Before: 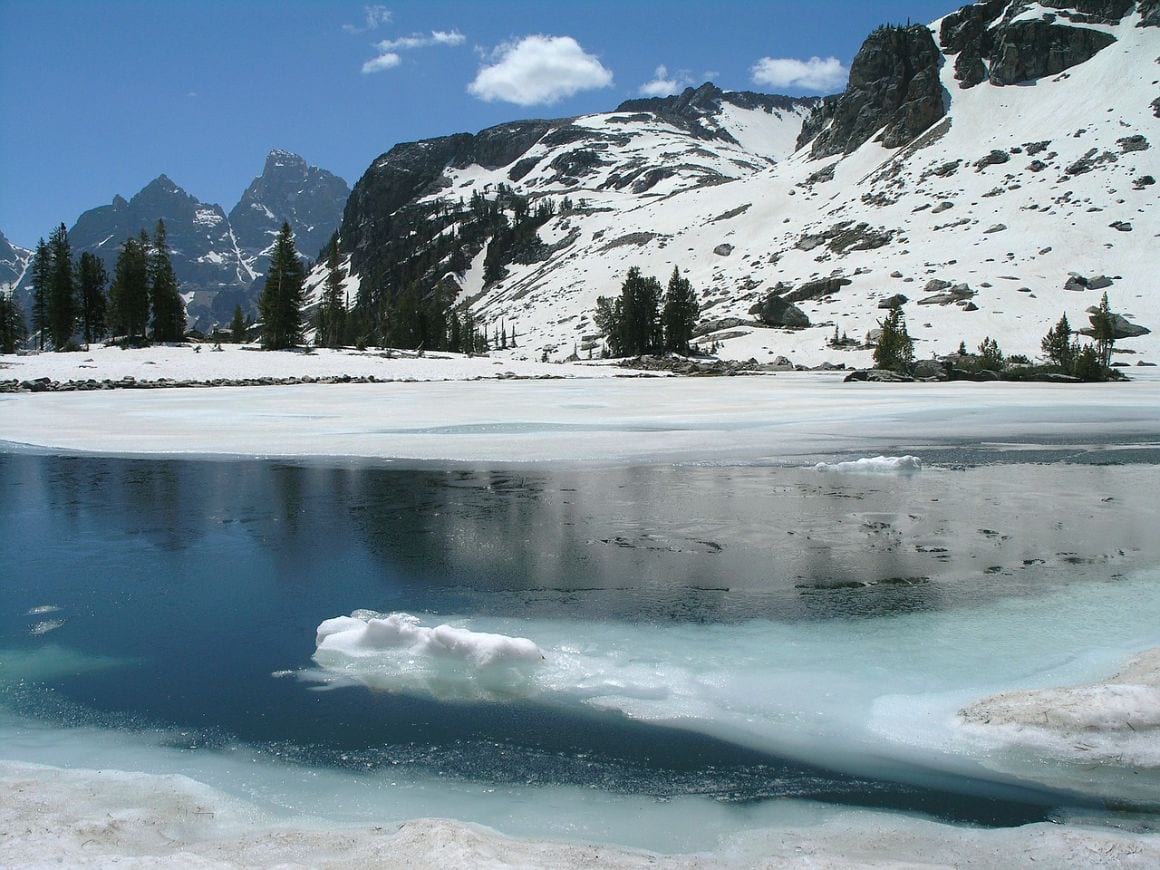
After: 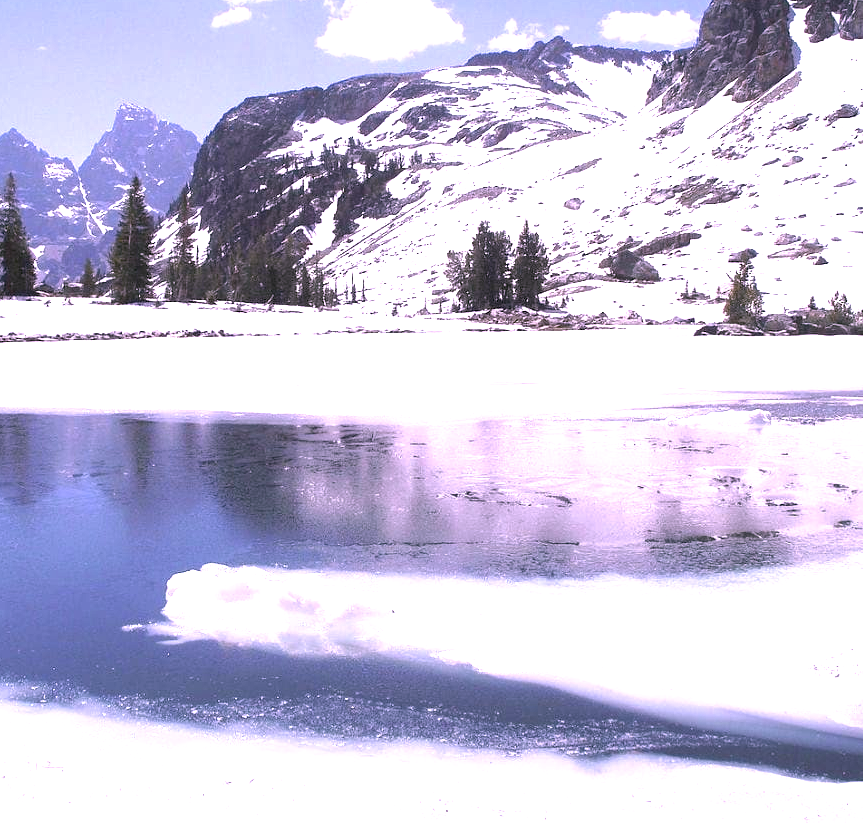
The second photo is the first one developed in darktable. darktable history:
crop and rotate: left 12.99%, top 5.381%, right 12.597%
exposure: black level correction 0.001, exposure 1.657 EV, compensate exposure bias true, compensate highlight preservation false
shadows and highlights: shadows 25.41, highlights -24.72
color calibration: output R [1.107, -0.012, -0.003, 0], output B [0, 0, 1.308, 0], illuminant as shot in camera, x 0.358, y 0.373, temperature 4628.91 K
contrast brightness saturation: saturation -0.166
